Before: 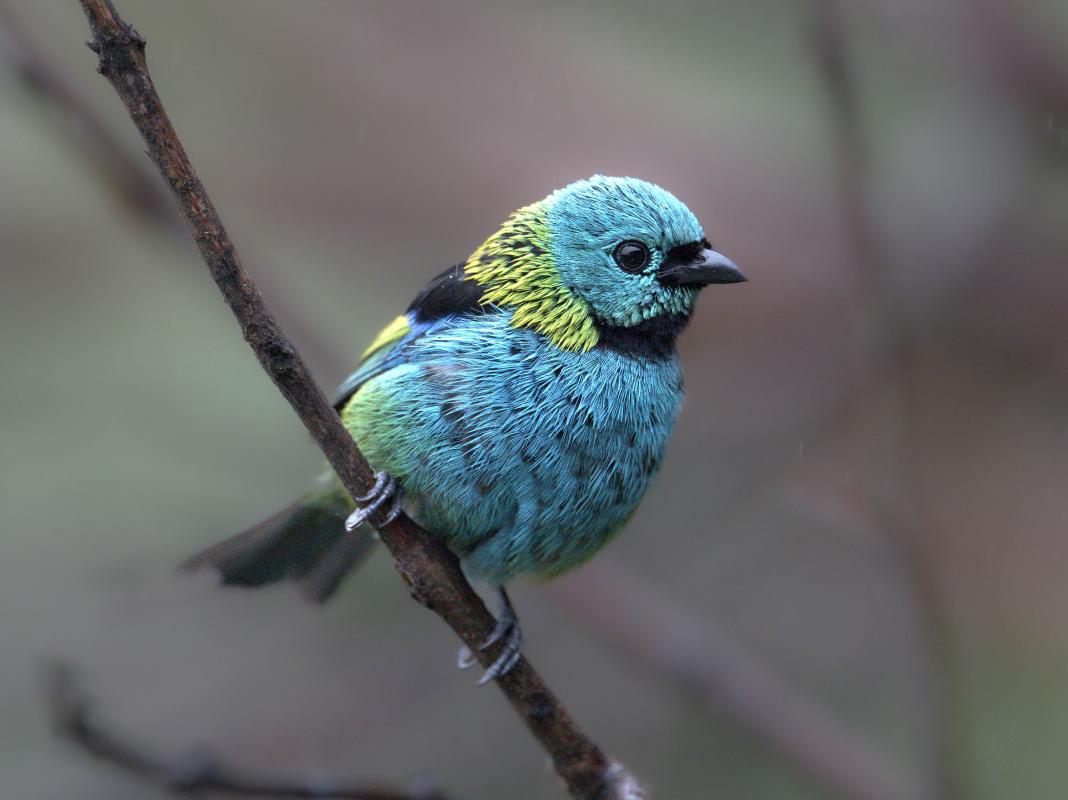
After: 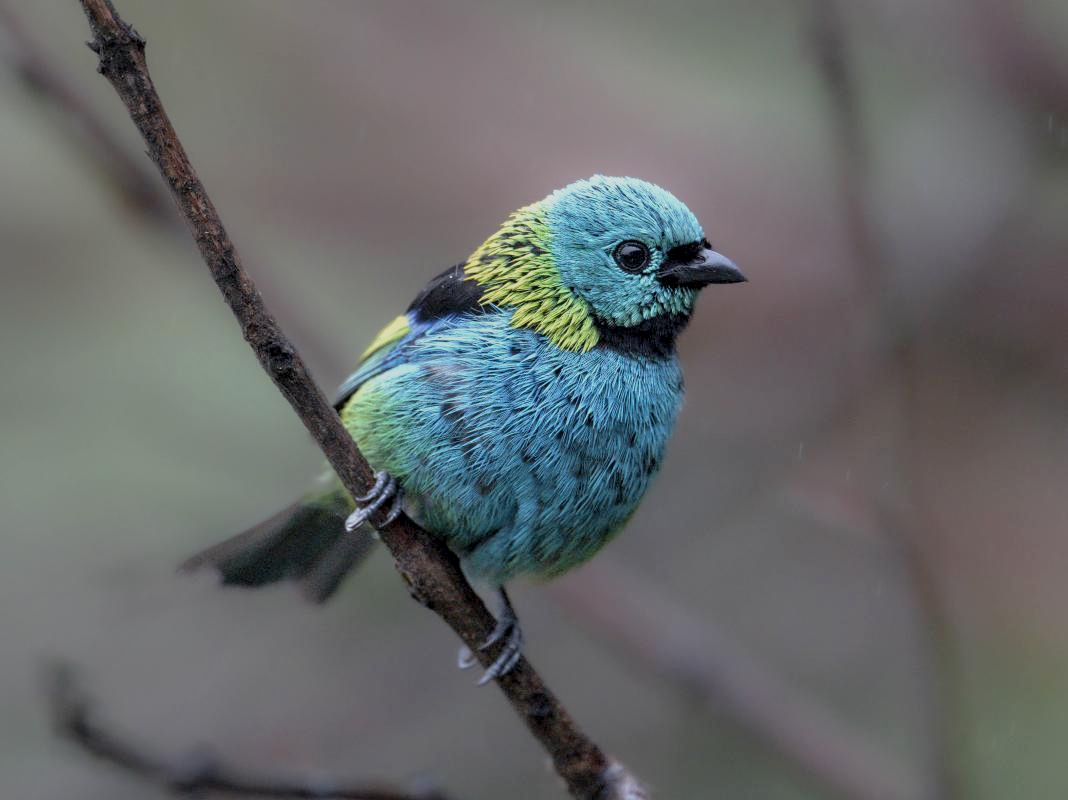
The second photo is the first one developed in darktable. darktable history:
sharpen: radius 5.325, amount 0.312, threshold 26.433
local contrast: on, module defaults
filmic rgb: black relative exposure -13 EV, threshold 3 EV, target white luminance 85%, hardness 6.3, latitude 42.11%, contrast 0.858, shadows ↔ highlights balance 8.63%, color science v4 (2020), enable highlight reconstruction true
